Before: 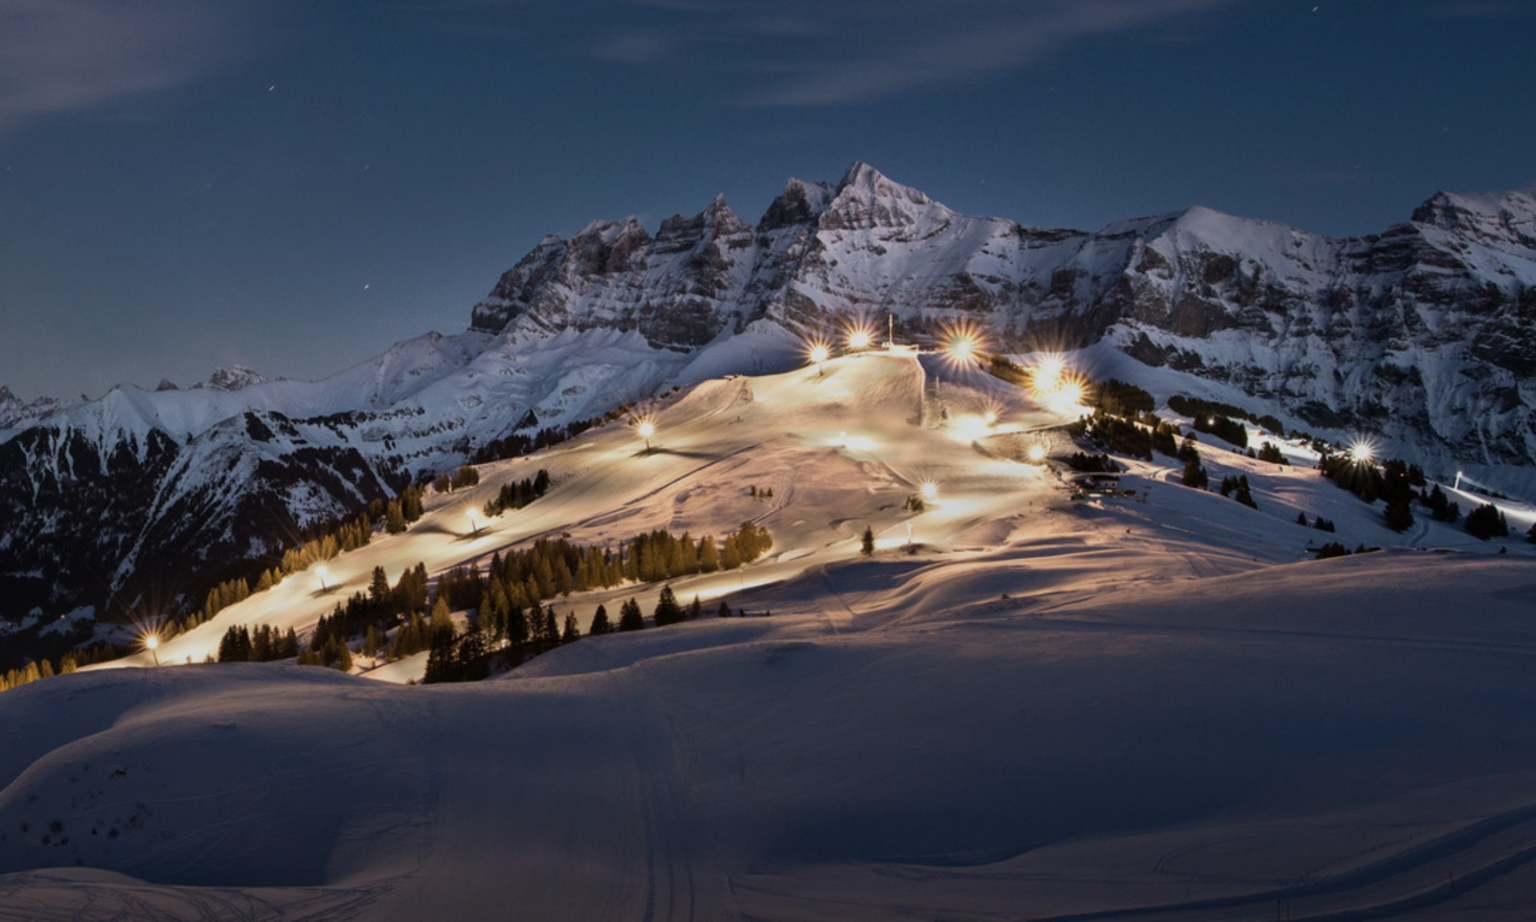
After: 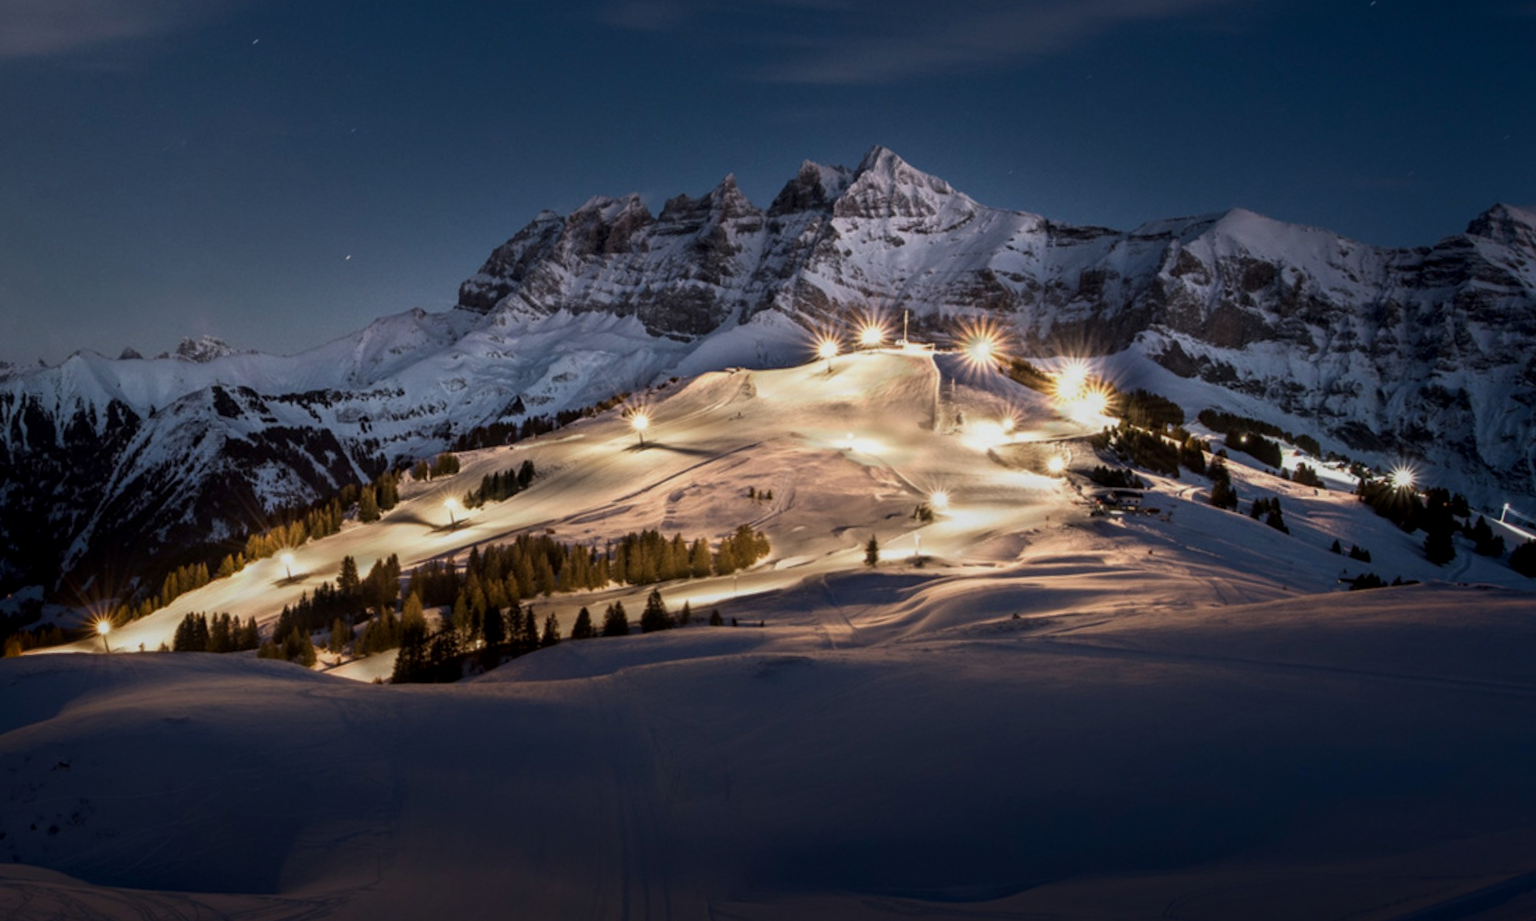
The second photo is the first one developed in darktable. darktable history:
shadows and highlights: shadows -54.3, highlights 86.09, soften with gaussian
local contrast: on, module defaults
crop and rotate: angle -2.38°
